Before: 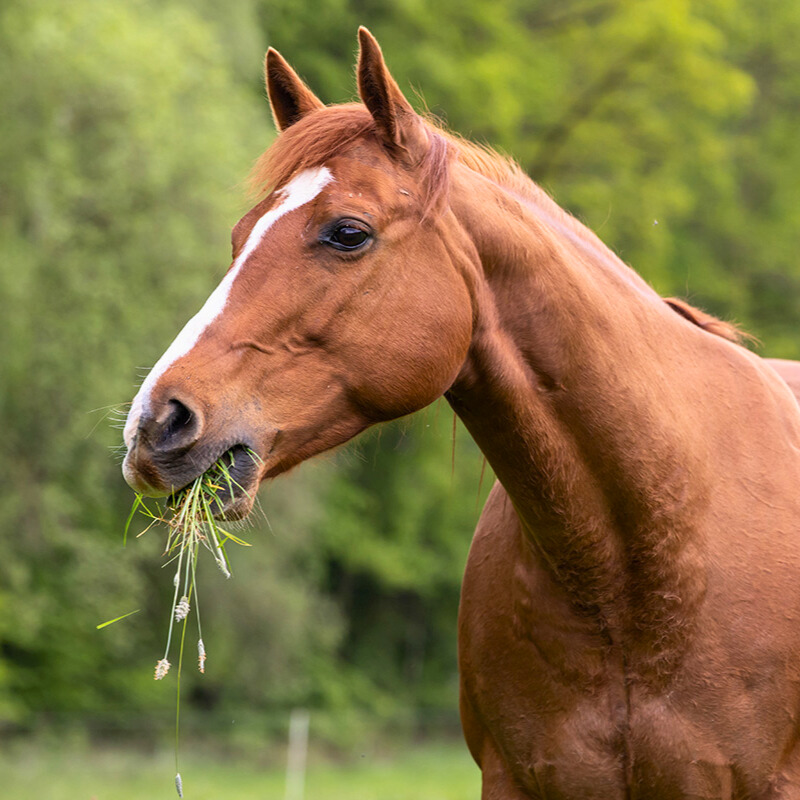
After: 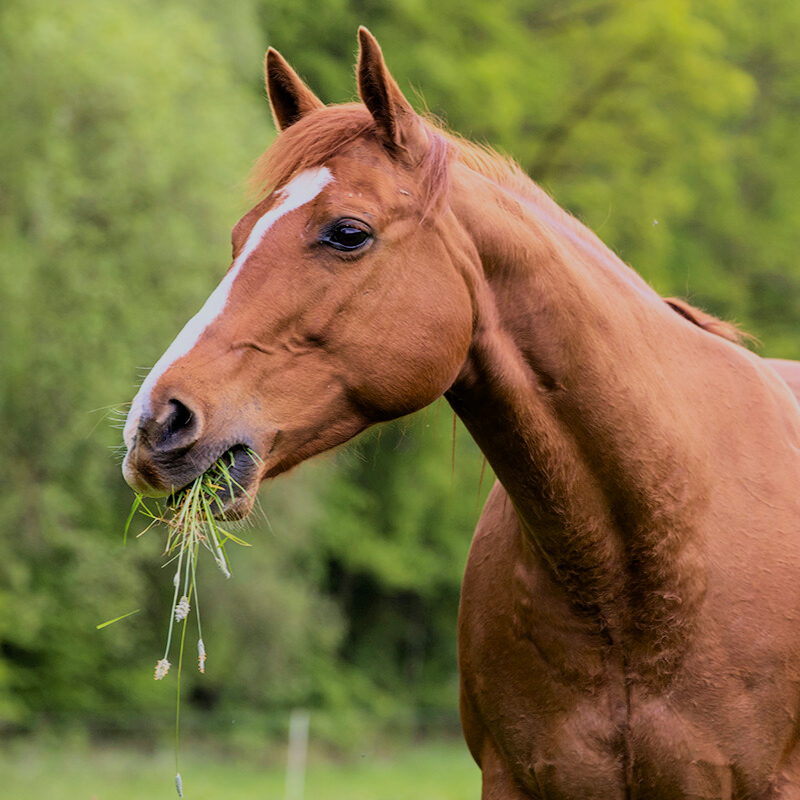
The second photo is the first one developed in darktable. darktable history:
white balance: red 0.98, blue 1.034
filmic rgb: black relative exposure -7.65 EV, white relative exposure 4.56 EV, hardness 3.61
velvia: on, module defaults
